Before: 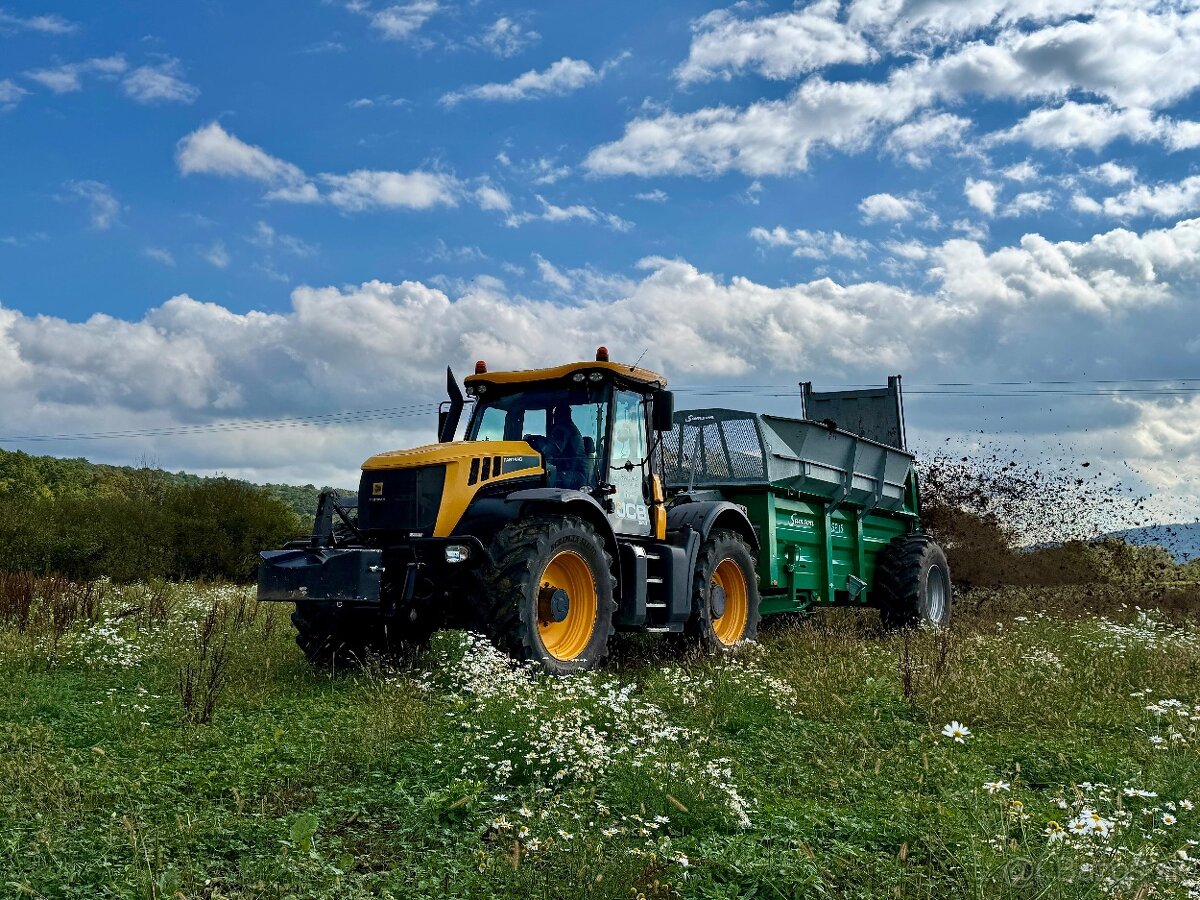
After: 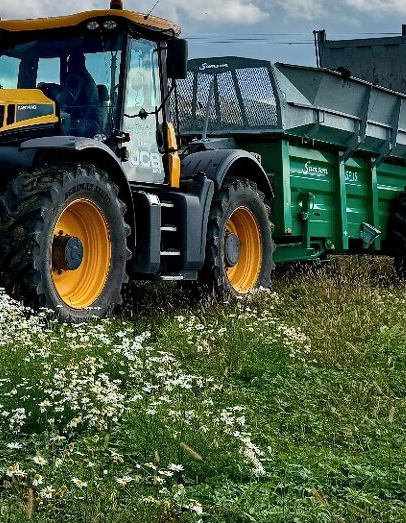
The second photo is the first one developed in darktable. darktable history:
crop: left 40.541%, top 39.187%, right 25.586%, bottom 2.657%
shadows and highlights: low approximation 0.01, soften with gaussian
